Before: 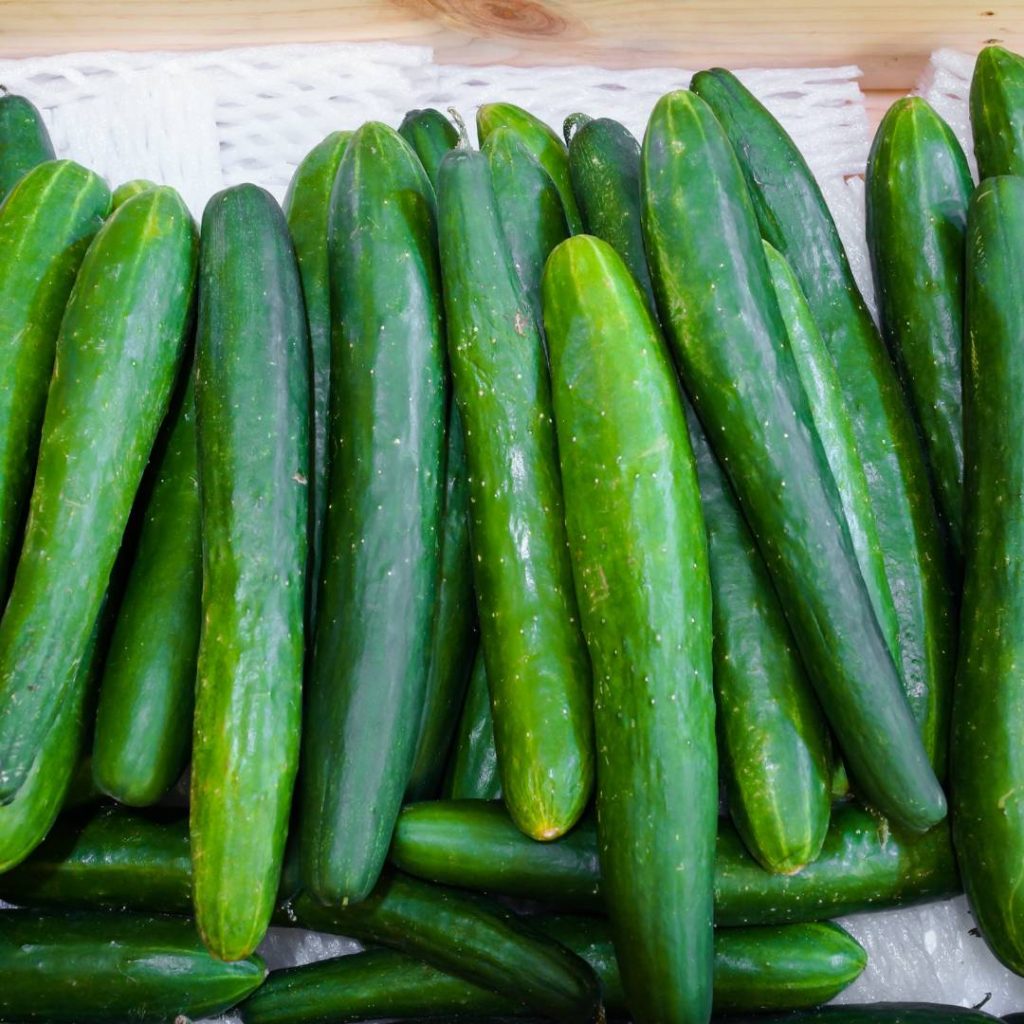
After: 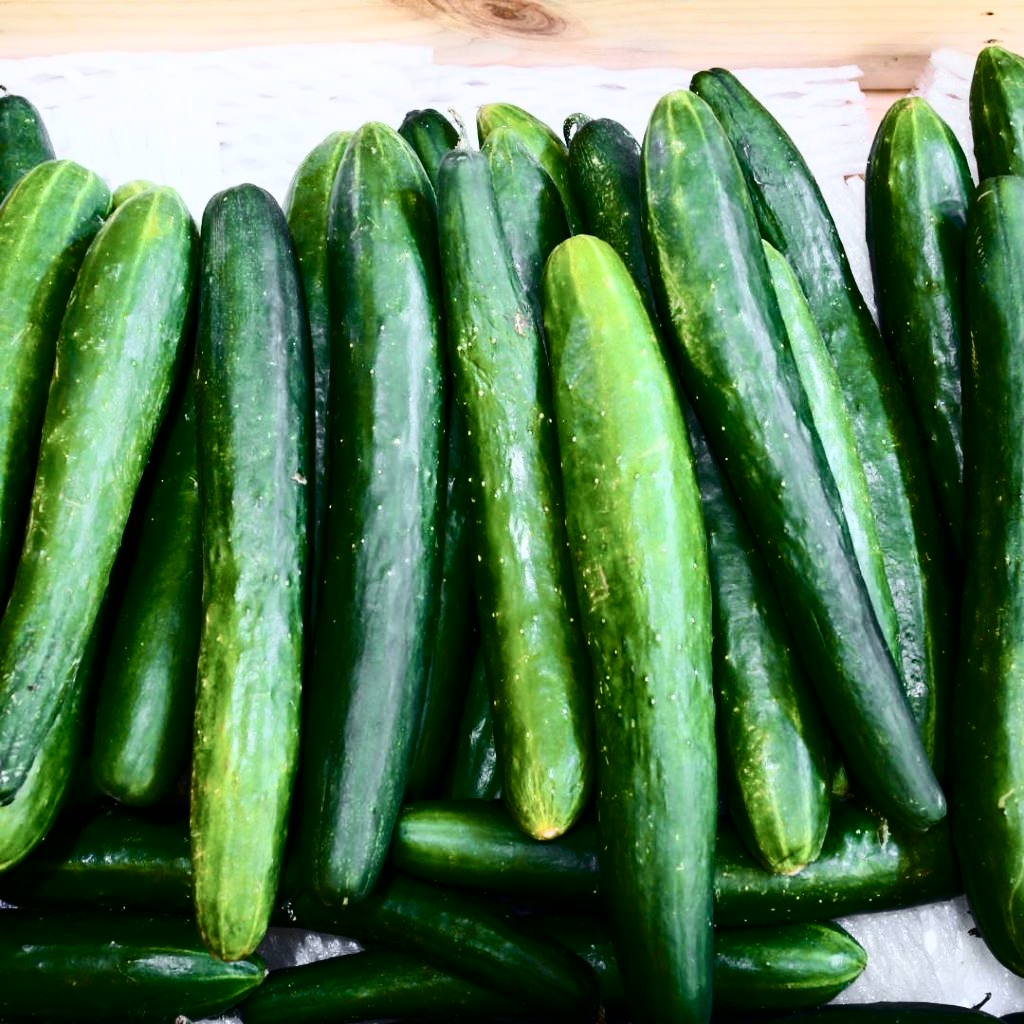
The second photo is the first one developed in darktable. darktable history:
contrast brightness saturation: contrast 0.492, saturation -0.097
